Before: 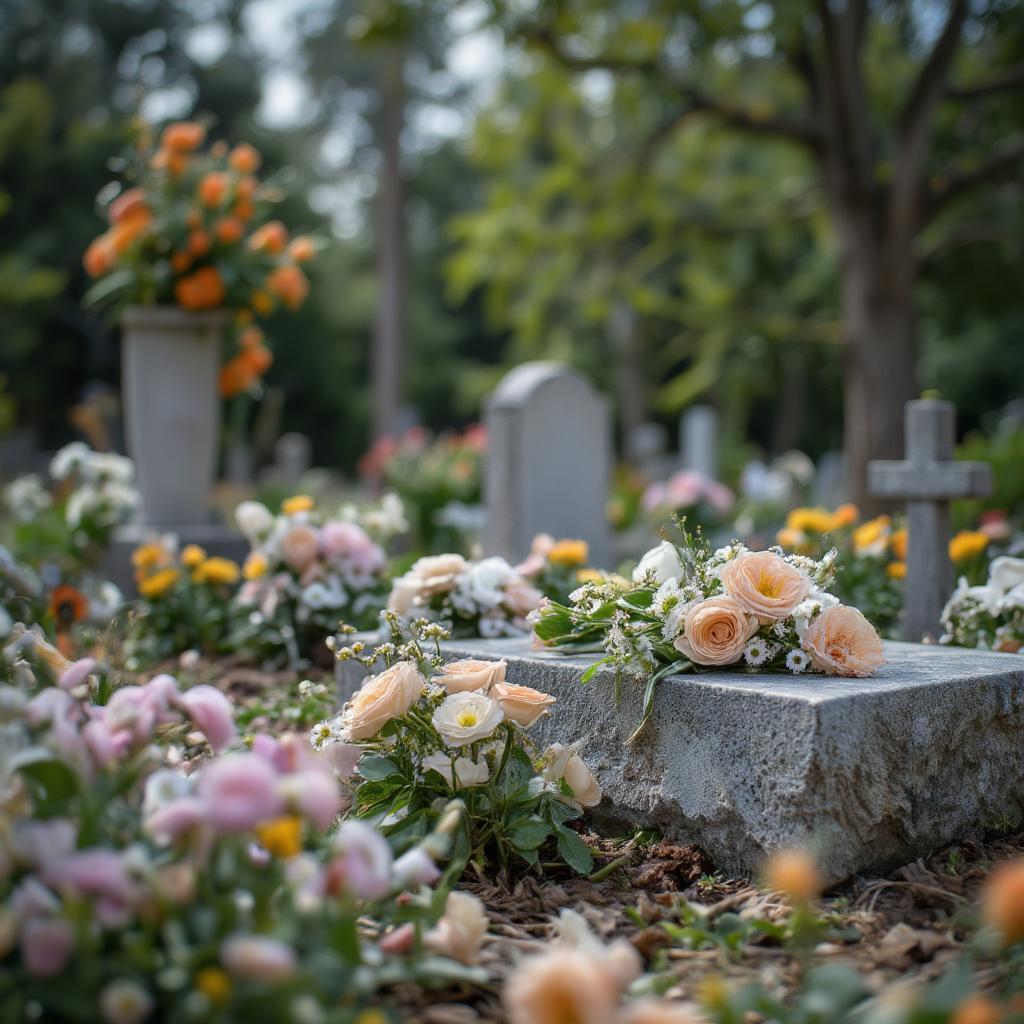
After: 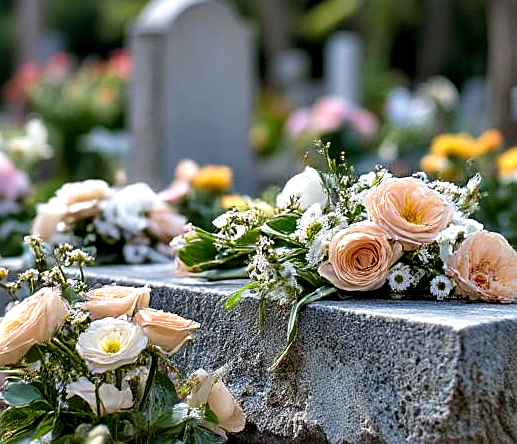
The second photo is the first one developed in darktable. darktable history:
velvia: on, module defaults
crop: left 34.861%, top 36.57%, right 14.577%, bottom 19.987%
sharpen: on, module defaults
contrast equalizer: octaves 7, y [[0.6 ×6], [0.55 ×6], [0 ×6], [0 ×6], [0 ×6]]
